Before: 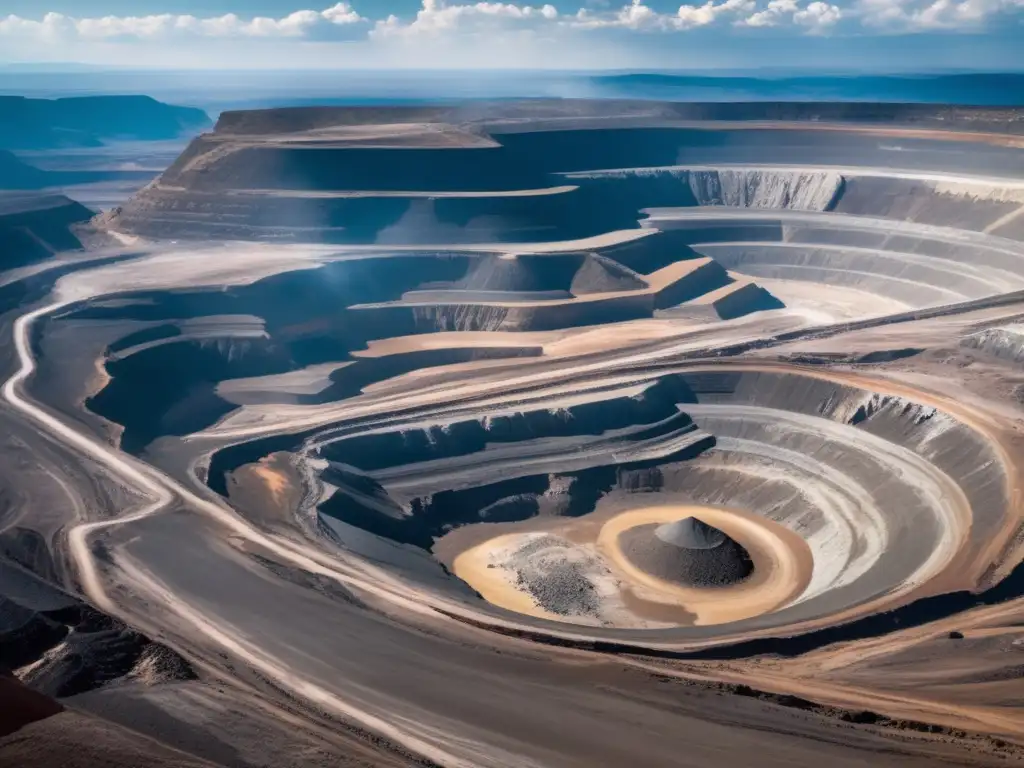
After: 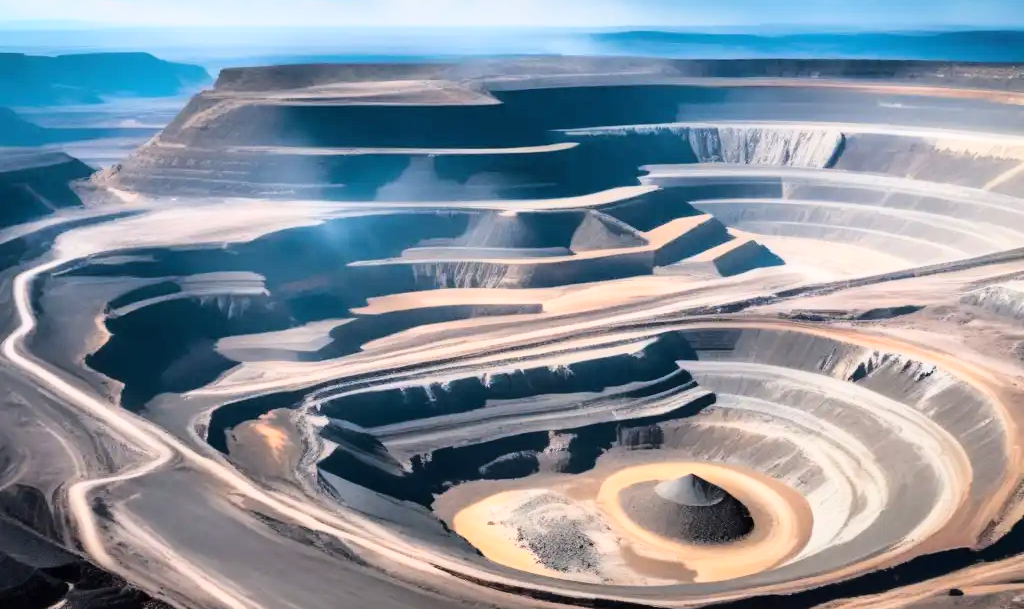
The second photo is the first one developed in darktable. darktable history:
crop and rotate: top 5.667%, bottom 14.937%
base curve: curves: ch0 [(0, 0) (0.028, 0.03) (0.121, 0.232) (0.46, 0.748) (0.859, 0.968) (1, 1)]
